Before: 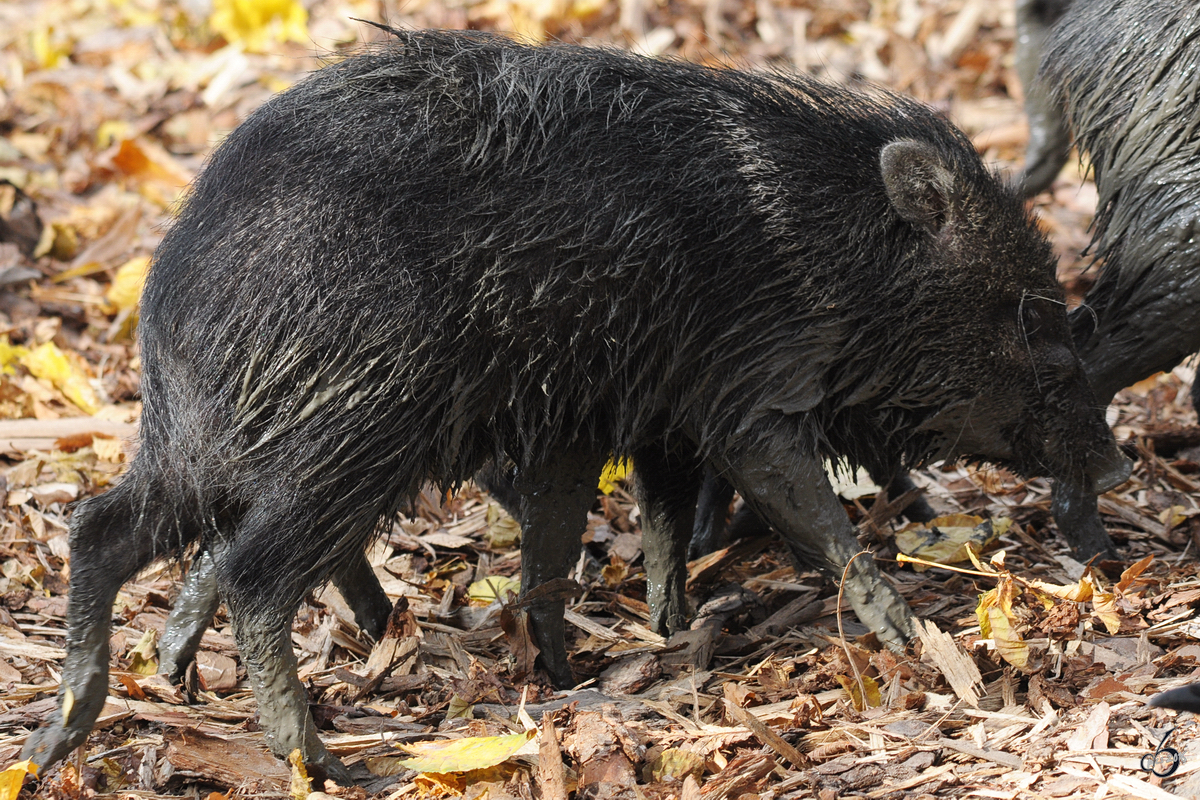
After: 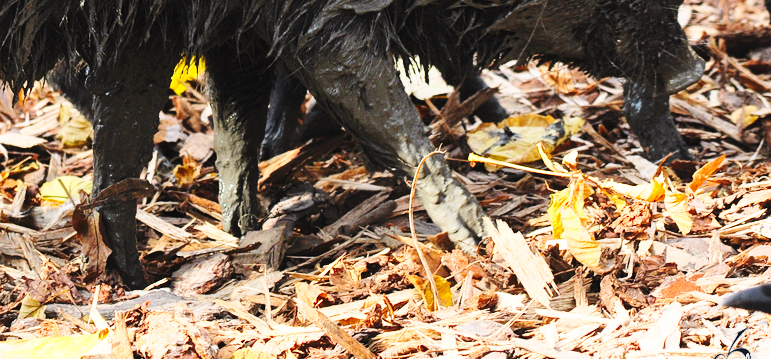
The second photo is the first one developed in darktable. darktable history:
contrast brightness saturation: contrast 0.197, brightness 0.159, saturation 0.222
base curve: curves: ch0 [(0, 0) (0.028, 0.03) (0.121, 0.232) (0.46, 0.748) (0.859, 0.968) (1, 1)], preserve colors none
crop and rotate: left 35.679%, top 50.081%, bottom 4.921%
